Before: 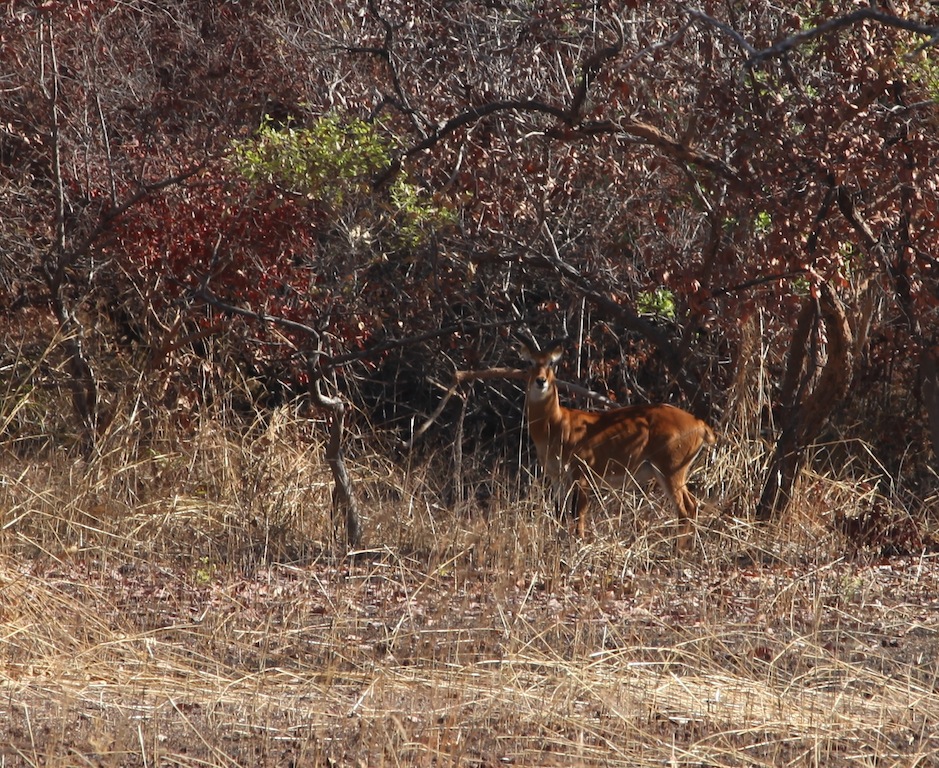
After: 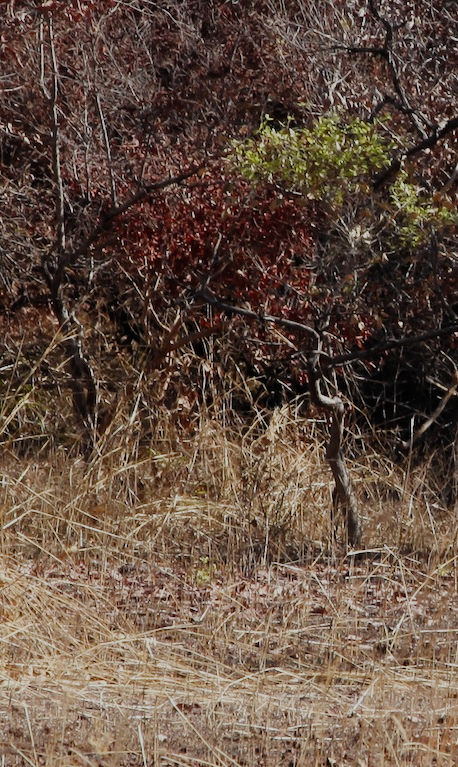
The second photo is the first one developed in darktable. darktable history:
filmic rgb: black relative exposure -7.15 EV, white relative exposure 5.34 EV, hardness 3.03, preserve chrominance no, color science v5 (2021)
crop and rotate: left 0.006%, top 0%, right 51.144%
